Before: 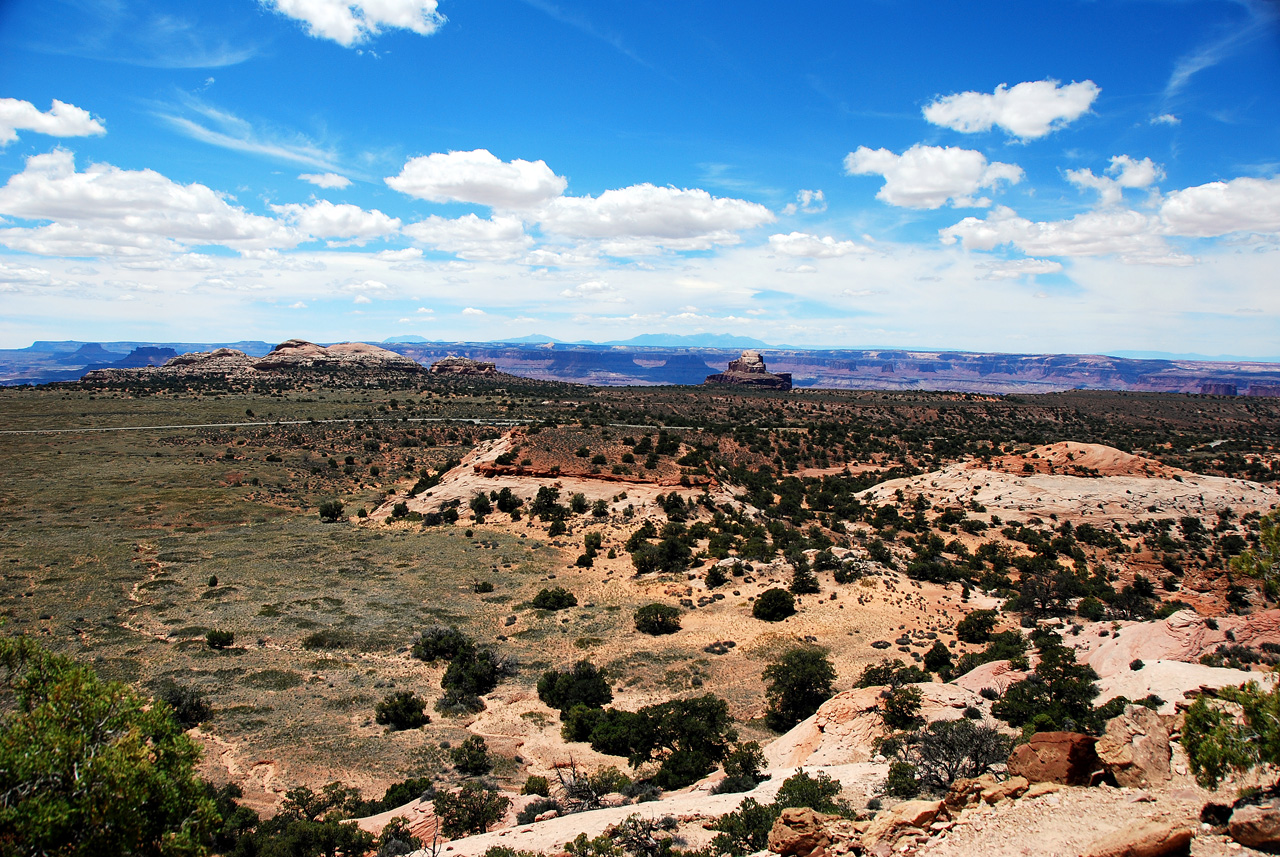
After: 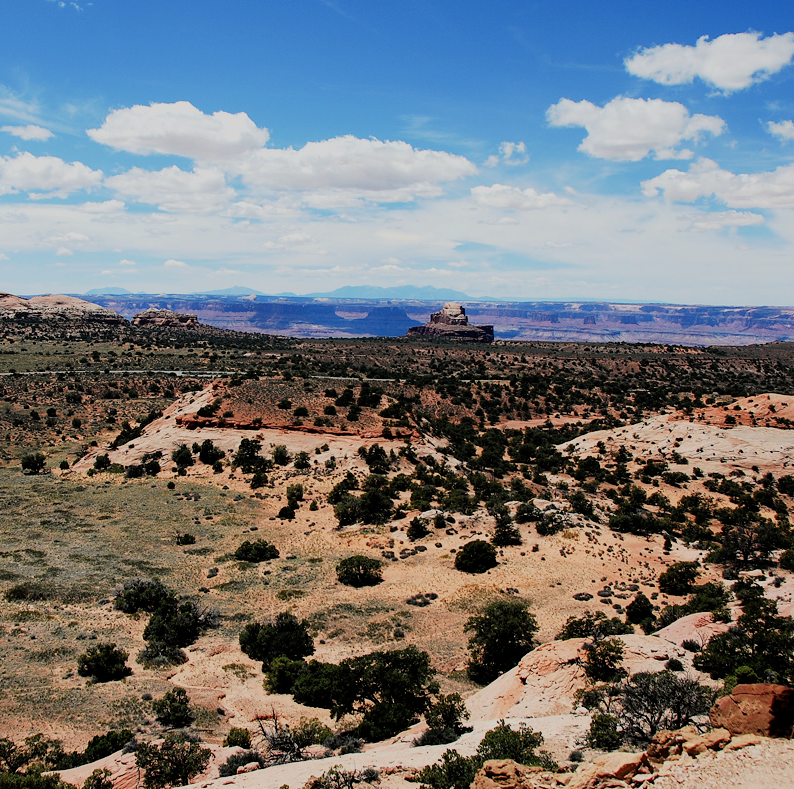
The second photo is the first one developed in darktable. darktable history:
crop and rotate: left 23.324%, top 5.637%, right 14.57%, bottom 2.253%
filmic rgb: black relative exposure -7.65 EV, white relative exposure 4.56 EV, hardness 3.61, iterations of high-quality reconstruction 0
